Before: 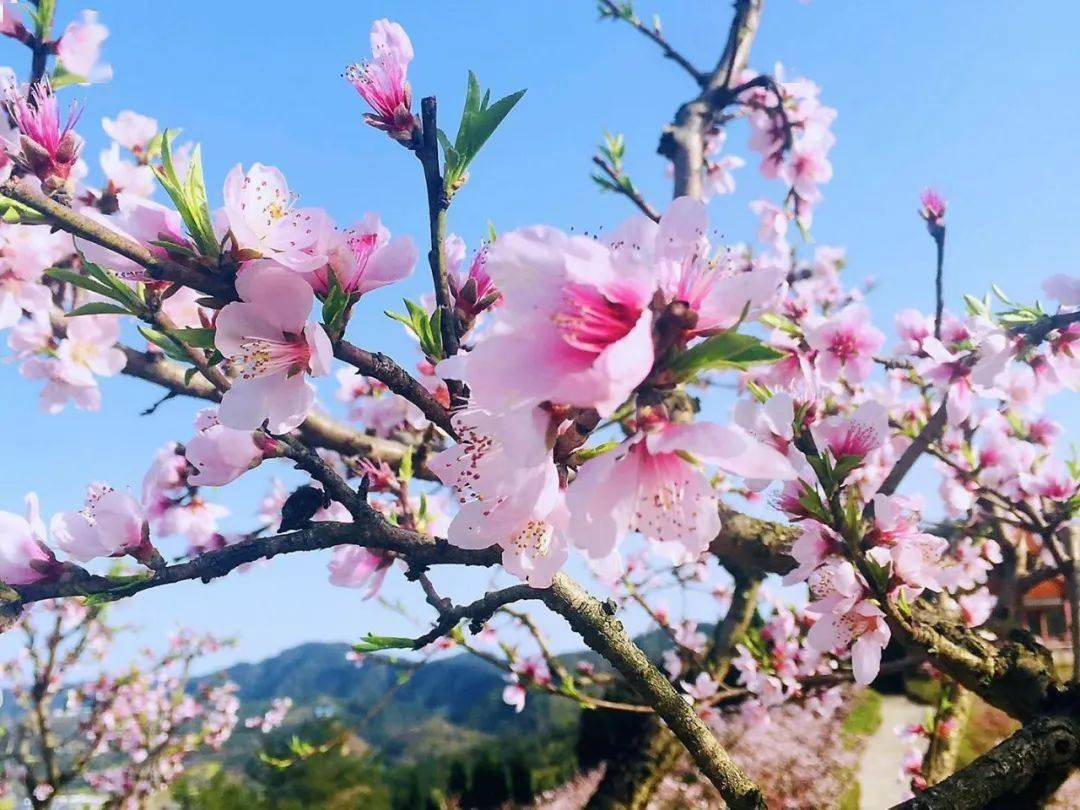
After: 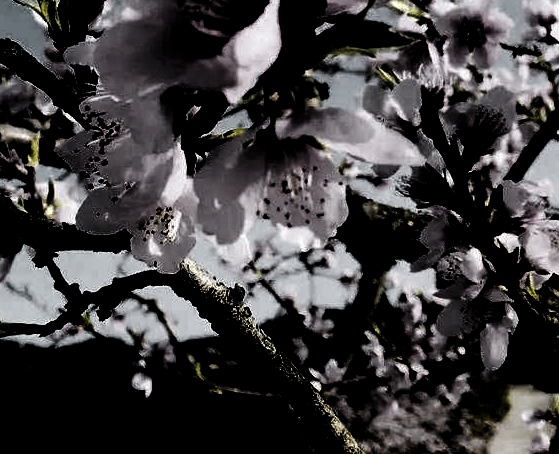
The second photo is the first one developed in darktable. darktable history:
exposure: exposure 0.073 EV, compensate highlight preservation false
contrast brightness saturation: contrast 0.203, brightness -0.112, saturation 0.099
crop: left 34.491%, top 38.797%, right 13.698%, bottom 5.124%
color calibration: illuminant same as pipeline (D50), adaptation XYZ, x 0.347, y 0.357, temperature 5016.94 K
levels: levels [0.721, 0.937, 0.997]
shadows and highlights: radius 94.3, shadows -16.27, white point adjustment 0.293, highlights 33.1, compress 48.25%, soften with gaussian
base curve: curves: ch0 [(0, 0) (0.028, 0.03) (0.121, 0.232) (0.46, 0.748) (0.859, 0.968) (1, 1)], preserve colors none
color zones: curves: ch0 [(0, 0.511) (0.143, 0.531) (0.286, 0.56) (0.429, 0.5) (0.571, 0.5) (0.714, 0.5) (0.857, 0.5) (1, 0.5)]; ch1 [(0, 0.525) (0.143, 0.705) (0.286, 0.715) (0.429, 0.35) (0.571, 0.35) (0.714, 0.35) (0.857, 0.4) (1, 0.4)]; ch2 [(0, 0.572) (0.143, 0.512) (0.286, 0.473) (0.429, 0.45) (0.571, 0.5) (0.714, 0.5) (0.857, 0.518) (1, 0.518)]
